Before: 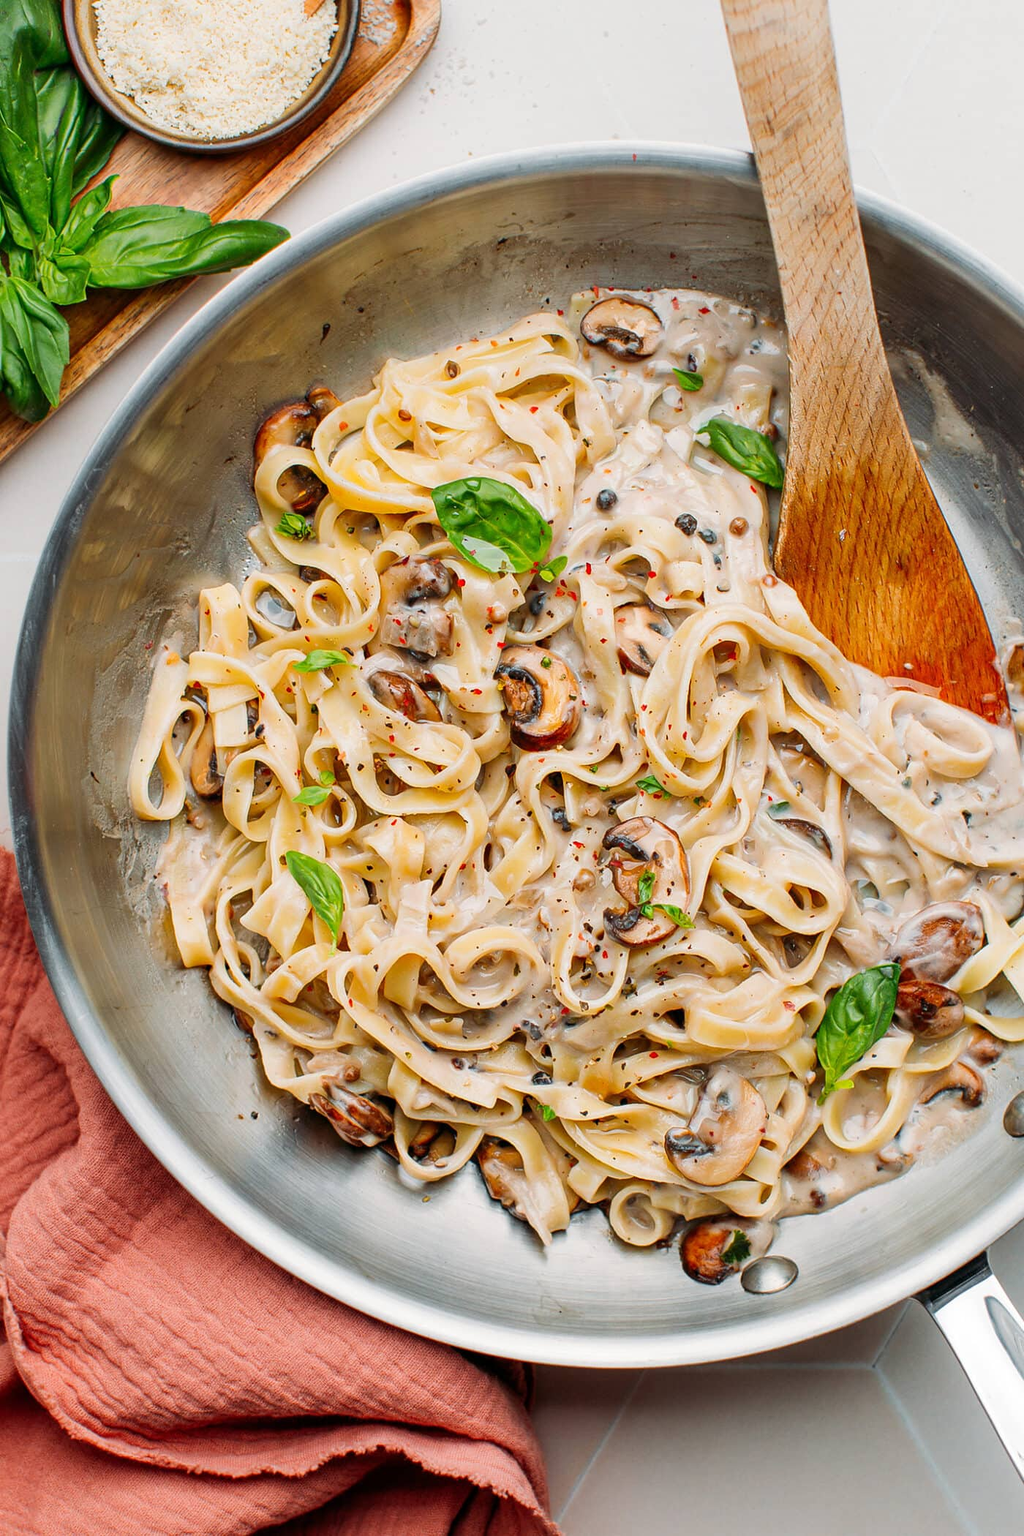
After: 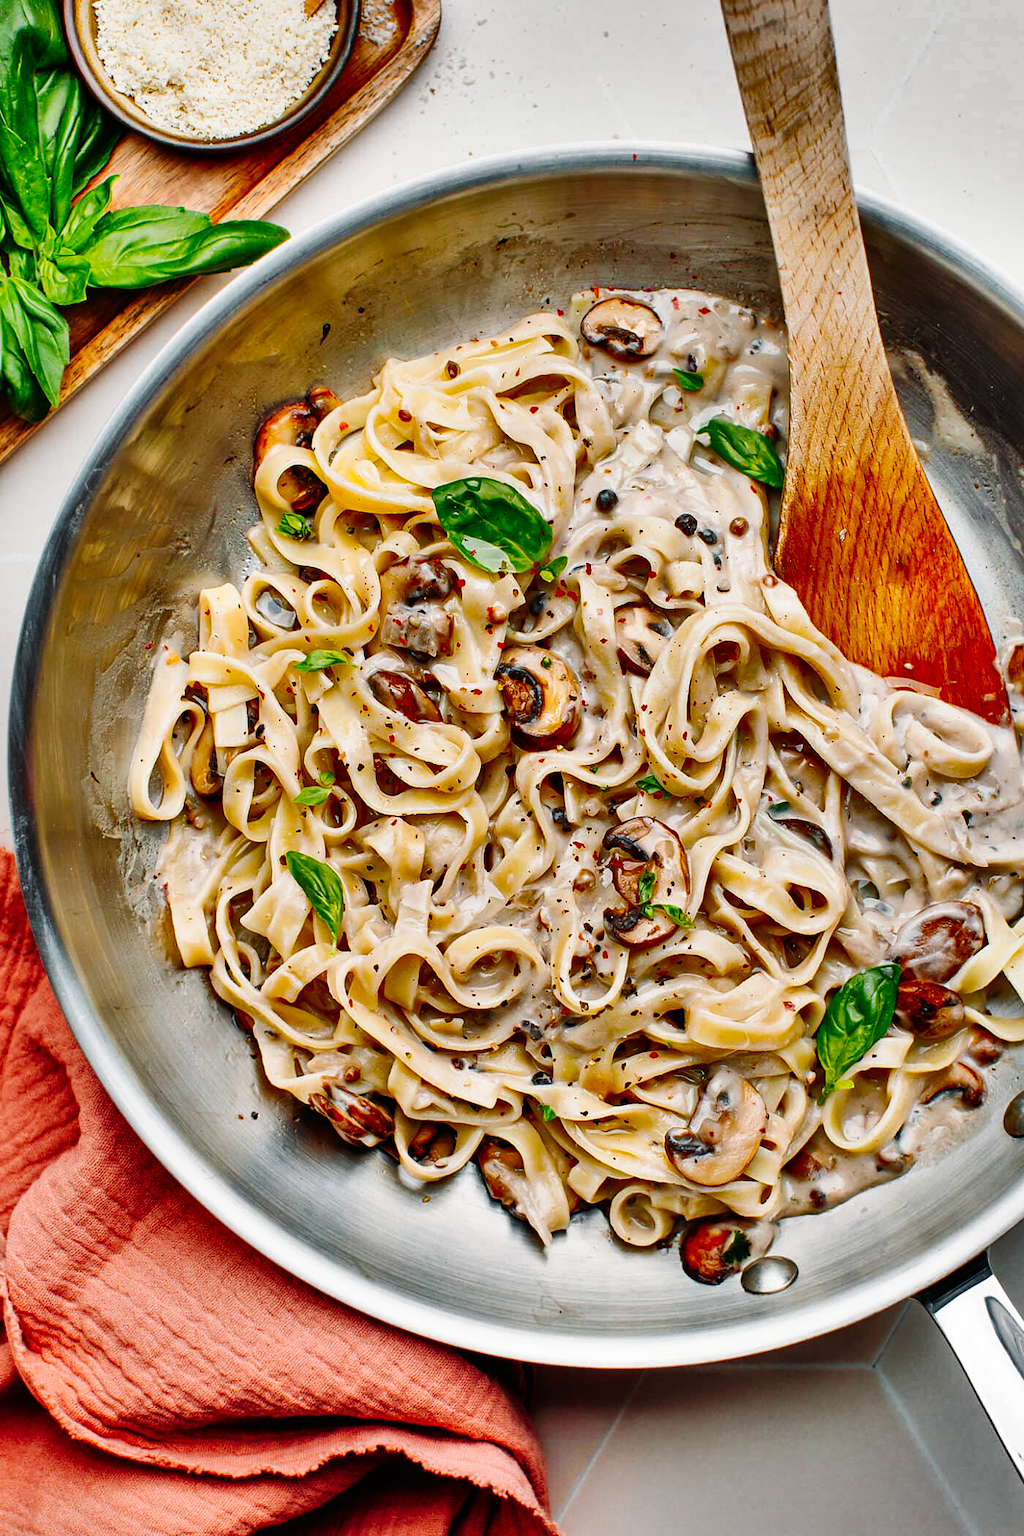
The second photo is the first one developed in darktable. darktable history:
tone curve: curves: ch0 [(0, 0) (0.003, 0.003) (0.011, 0.005) (0.025, 0.008) (0.044, 0.012) (0.069, 0.02) (0.1, 0.031) (0.136, 0.047) (0.177, 0.088) (0.224, 0.141) (0.277, 0.222) (0.335, 0.32) (0.399, 0.422) (0.468, 0.523) (0.543, 0.623) (0.623, 0.716) (0.709, 0.796) (0.801, 0.878) (0.898, 0.957) (1, 1)], preserve colors none
shadows and highlights: shadows 21.02, highlights -82.47, soften with gaussian
